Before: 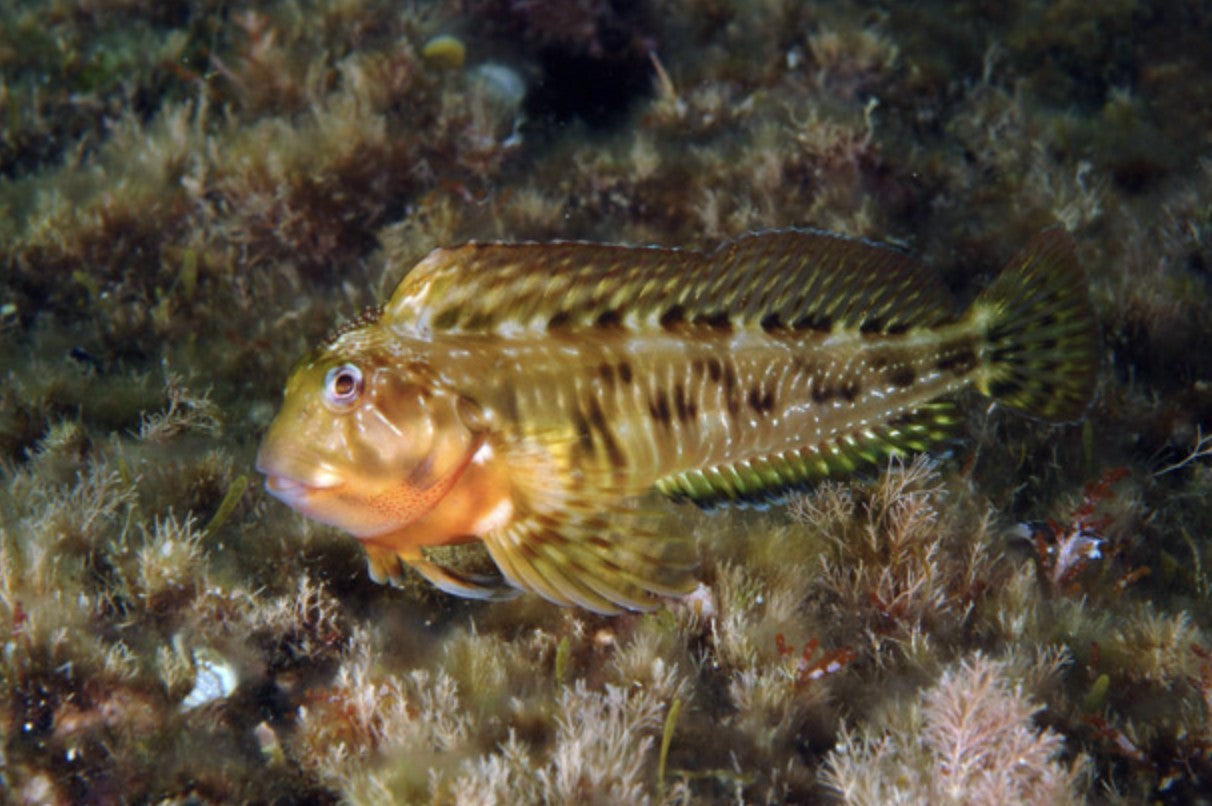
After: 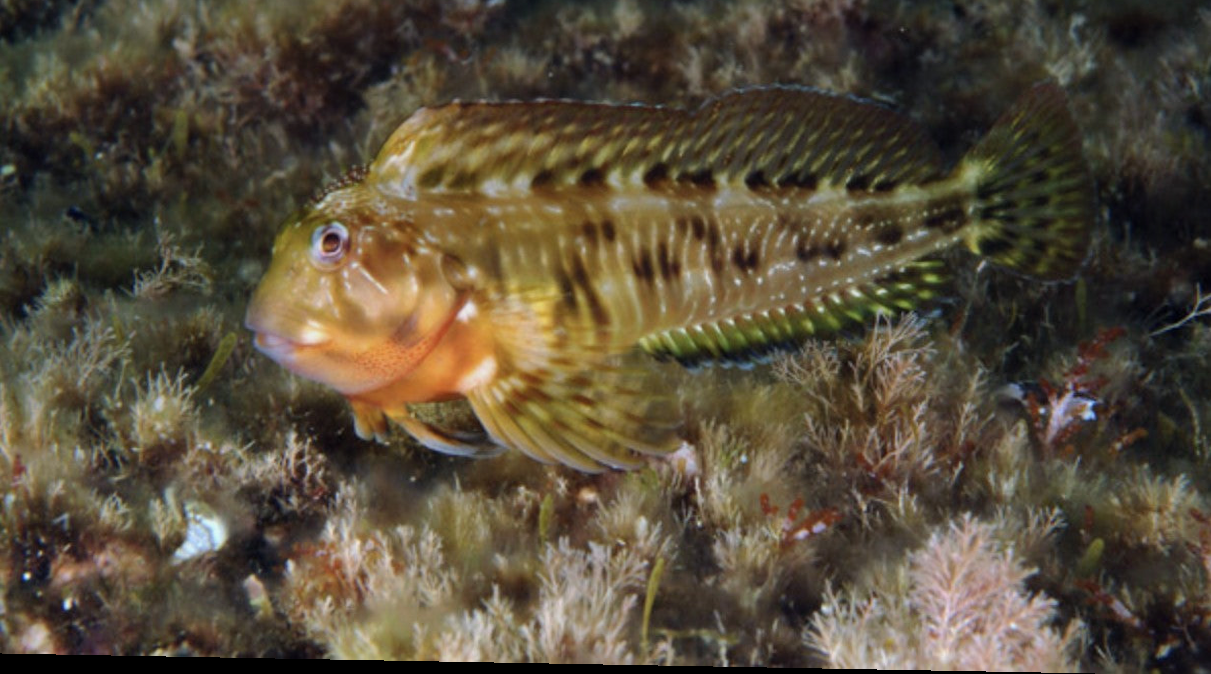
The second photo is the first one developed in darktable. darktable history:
shadows and highlights: shadows 37.27, highlights -28.18, soften with gaussian
rotate and perspective: lens shift (horizontal) -0.055, automatic cropping off
crop and rotate: top 18.507%
graduated density: on, module defaults
